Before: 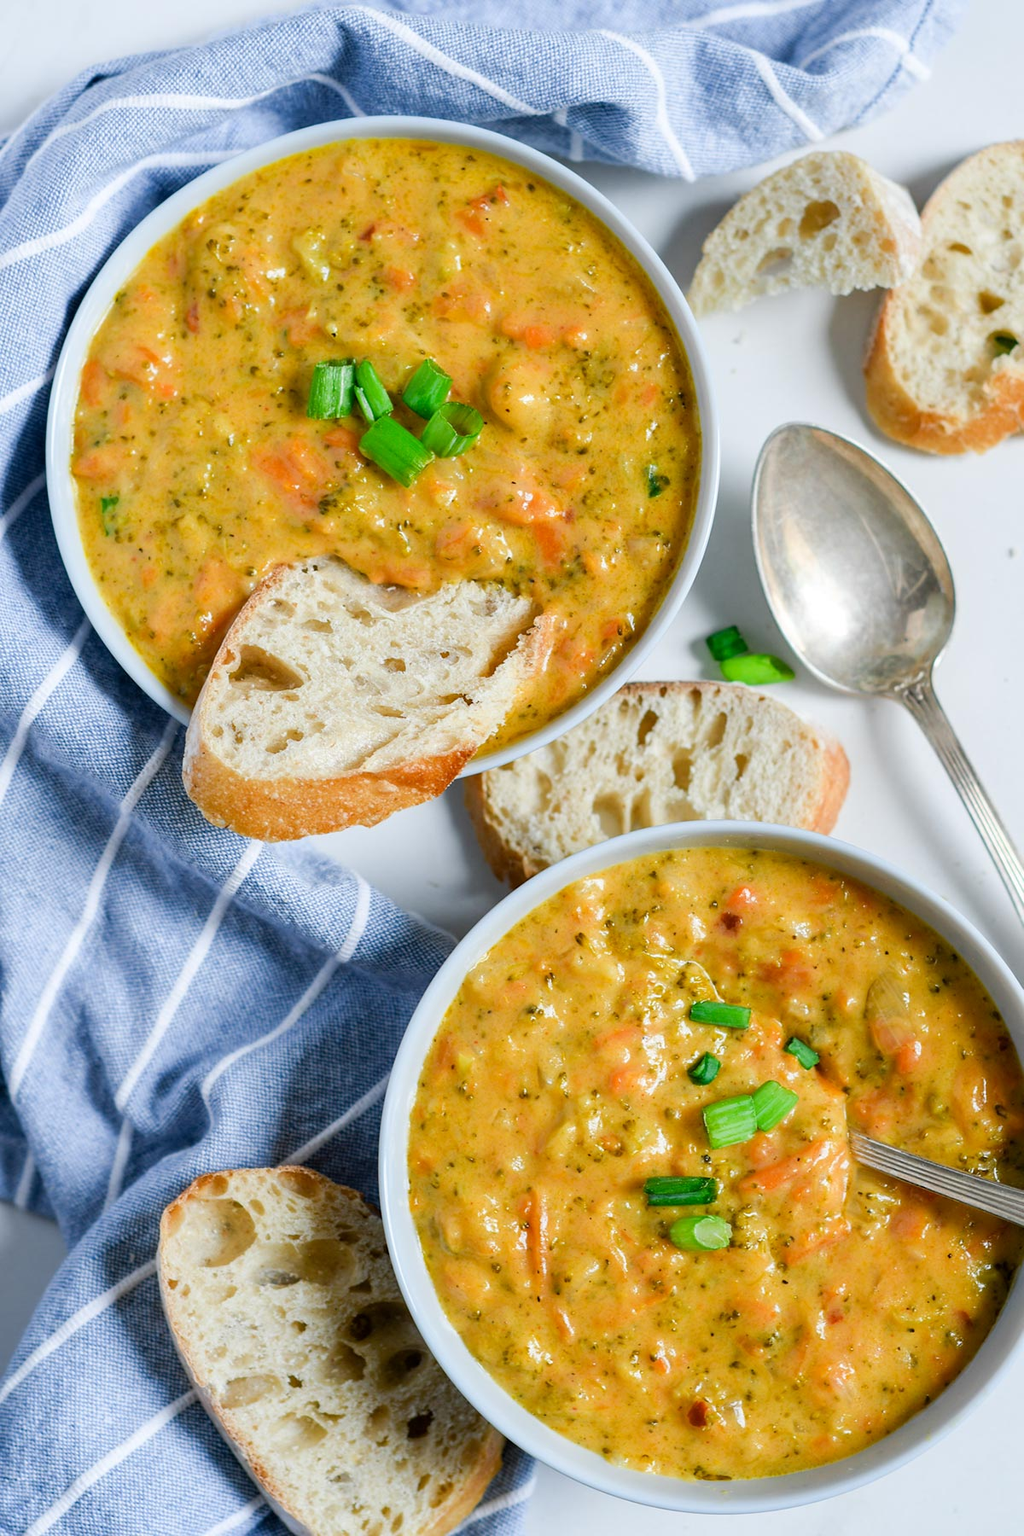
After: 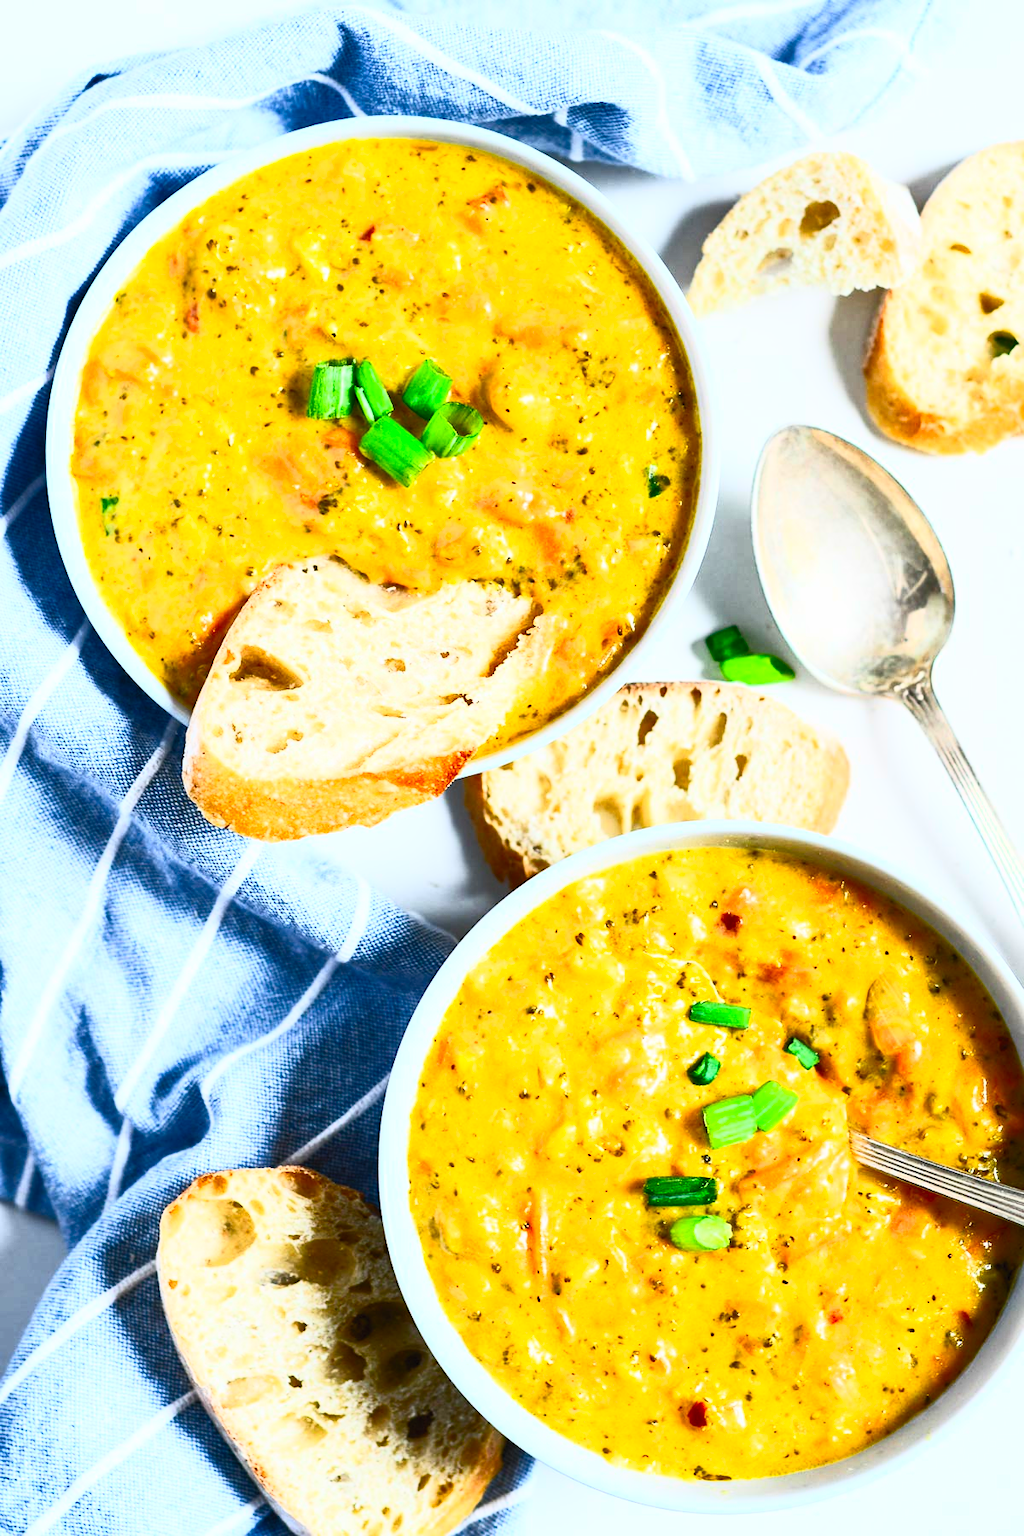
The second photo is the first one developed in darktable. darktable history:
exposure: exposure -0.242 EV, compensate highlight preservation false
contrast brightness saturation: contrast 0.83, brightness 0.59, saturation 0.59
